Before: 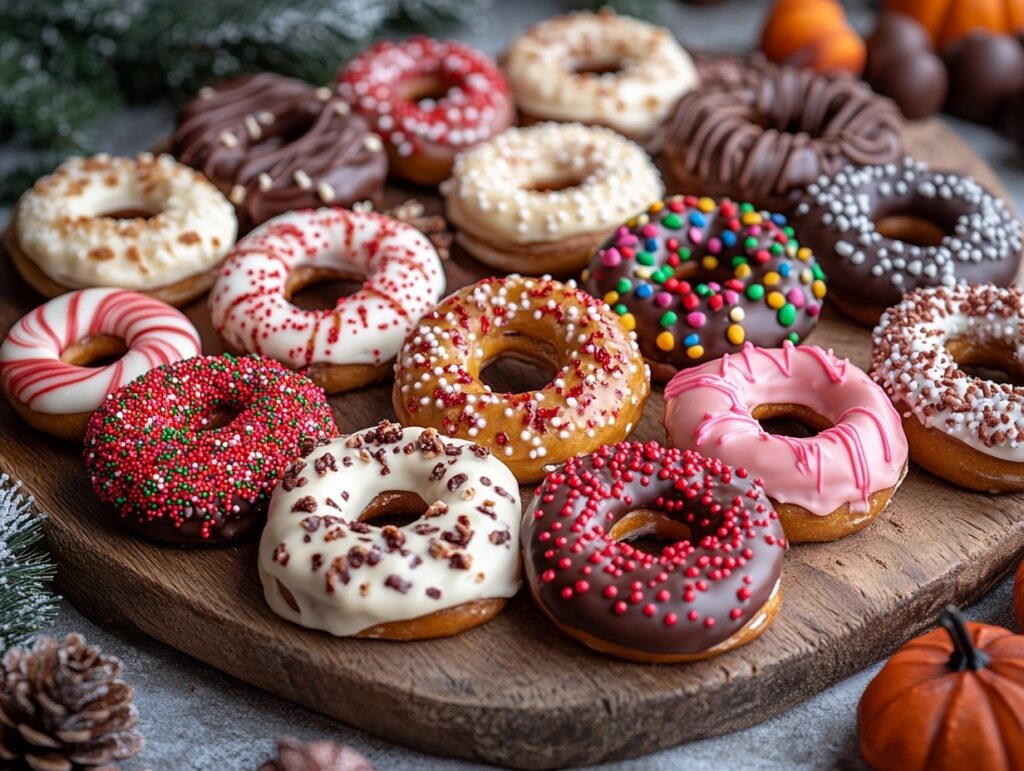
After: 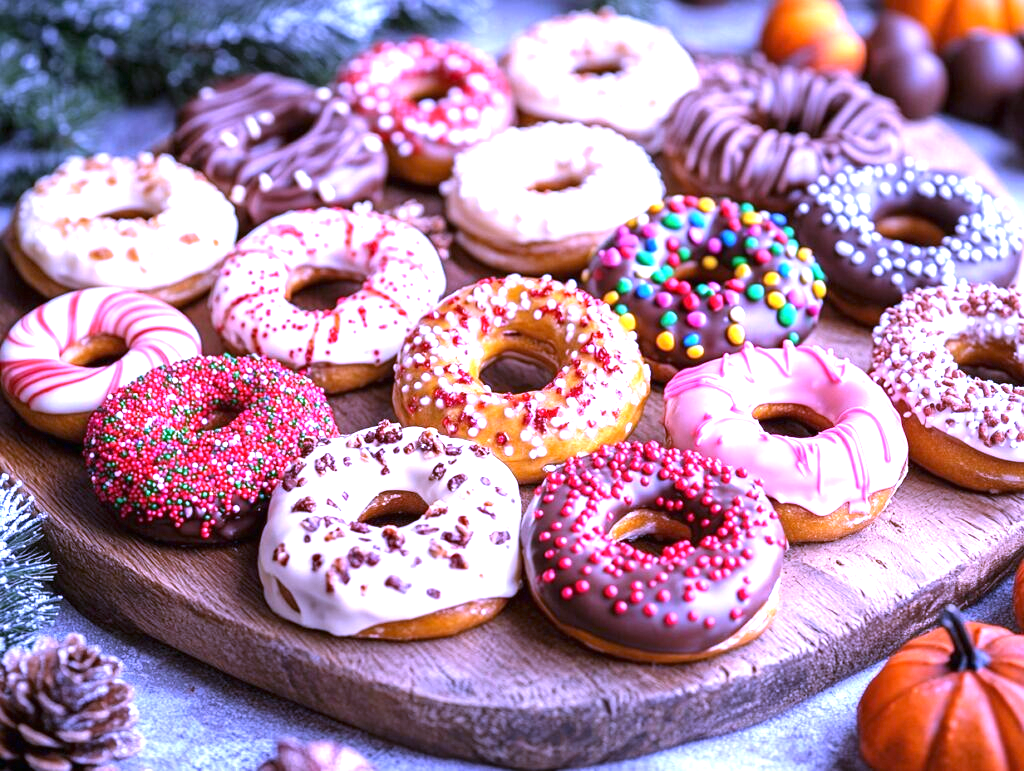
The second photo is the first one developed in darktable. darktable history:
exposure: black level correction 0, exposure 1.45 EV, compensate exposure bias true, compensate highlight preservation false
white balance: red 0.98, blue 1.61
